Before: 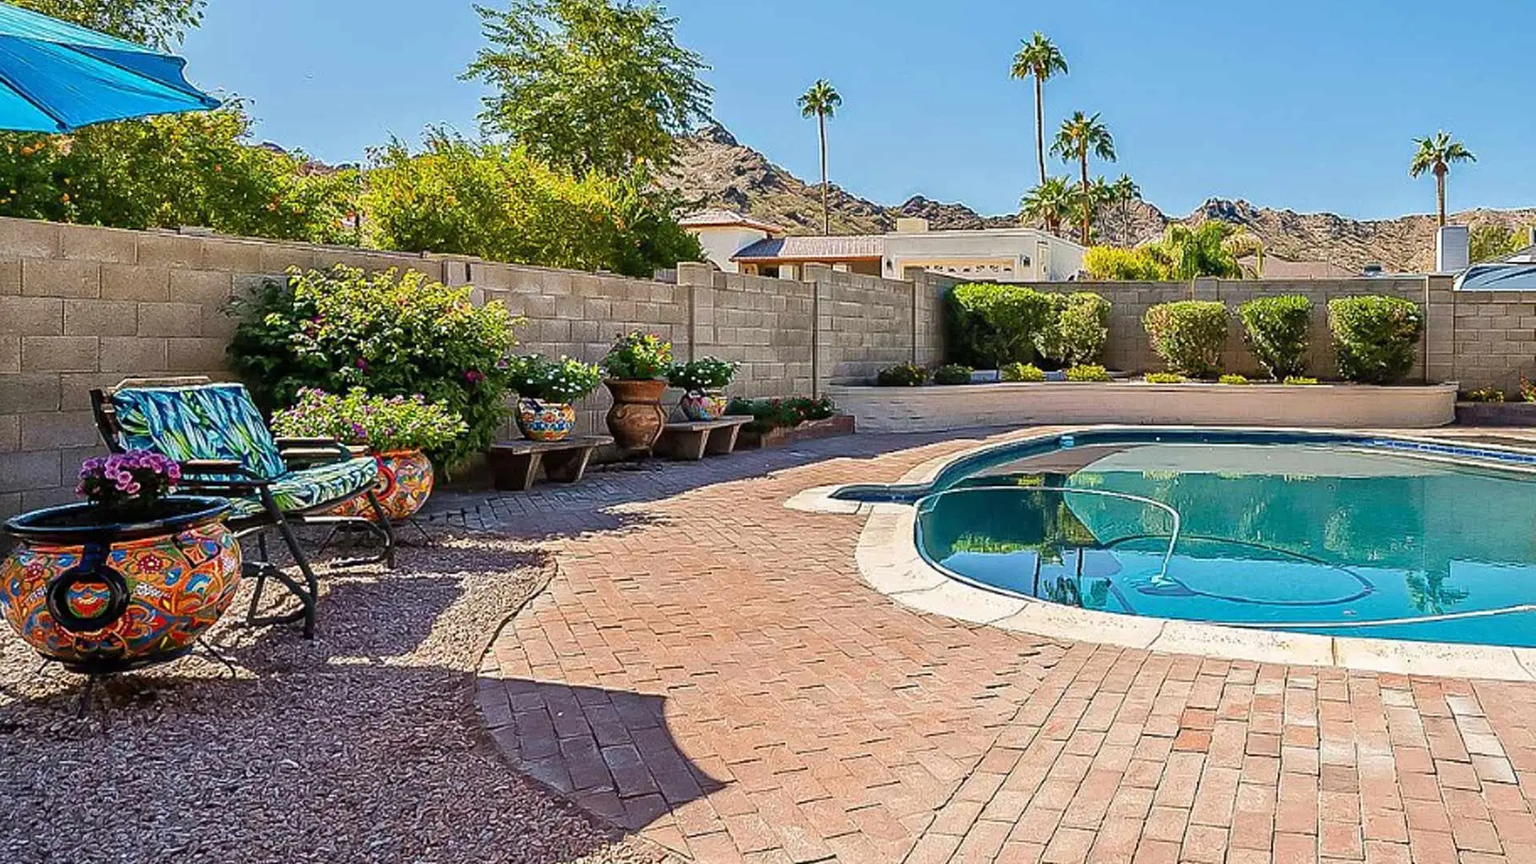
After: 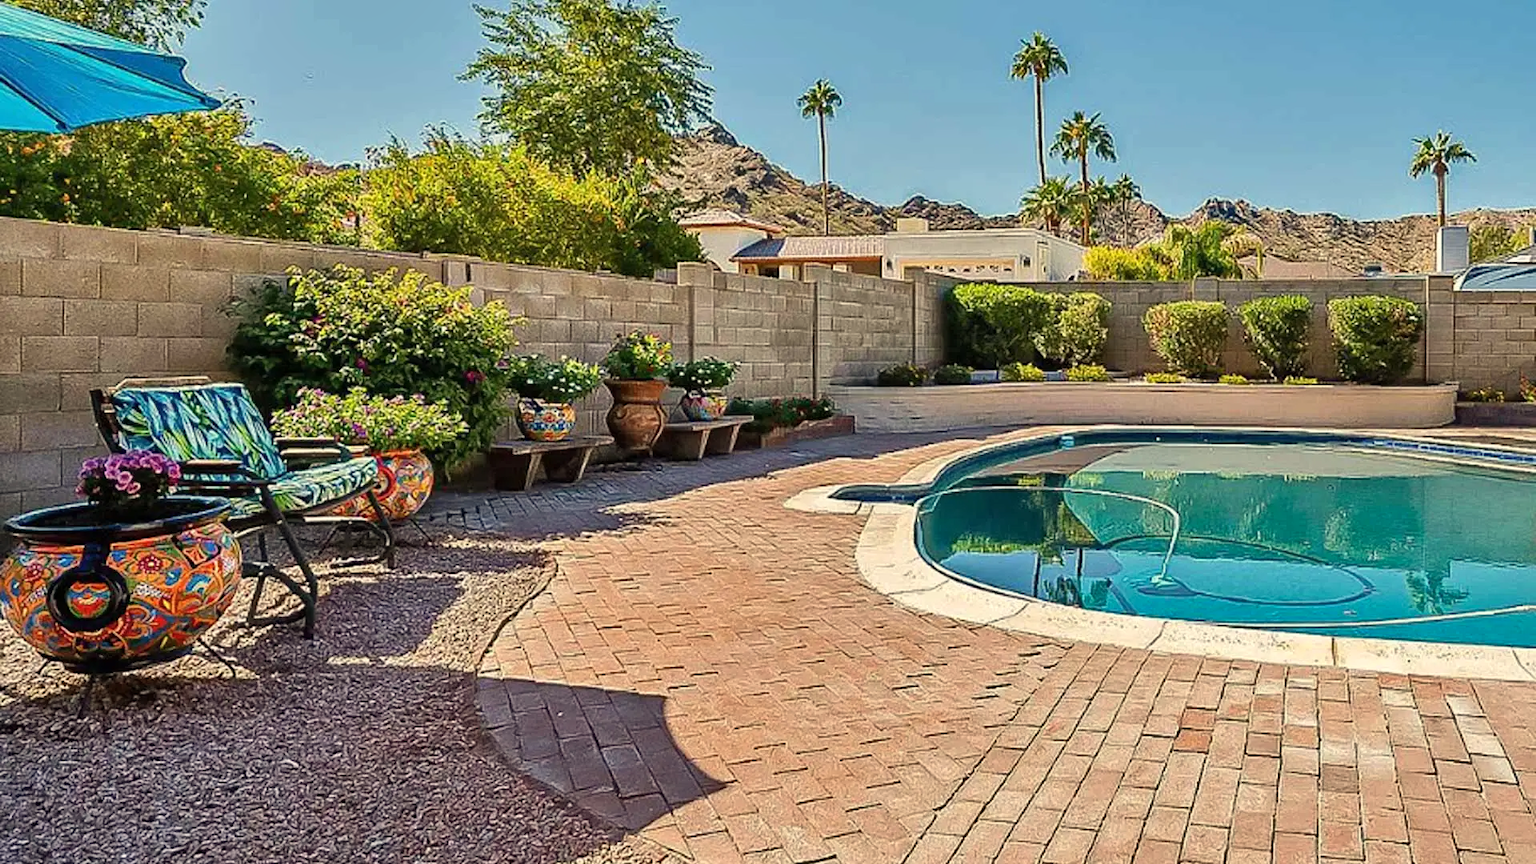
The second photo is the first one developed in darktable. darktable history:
white balance: red 1.029, blue 0.92
shadows and highlights: highlights color adjustment 0%, soften with gaussian
